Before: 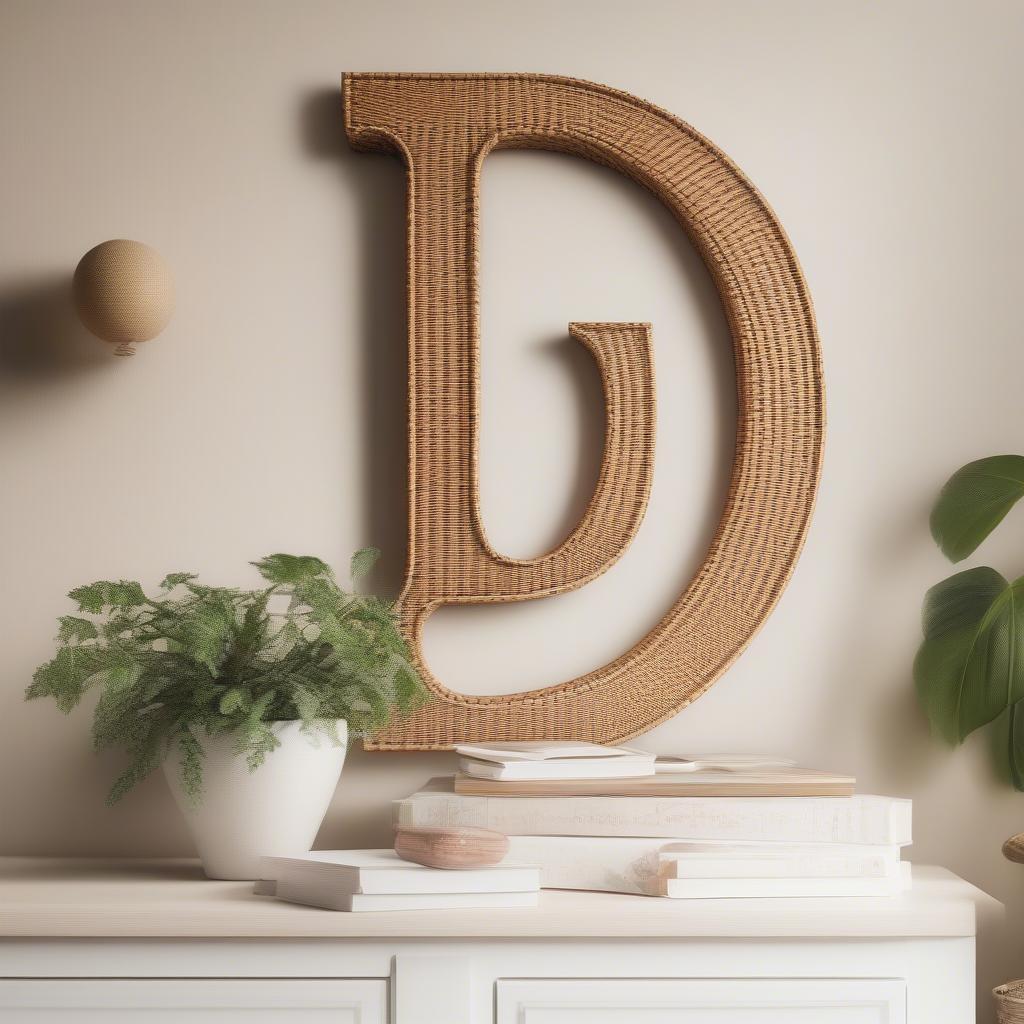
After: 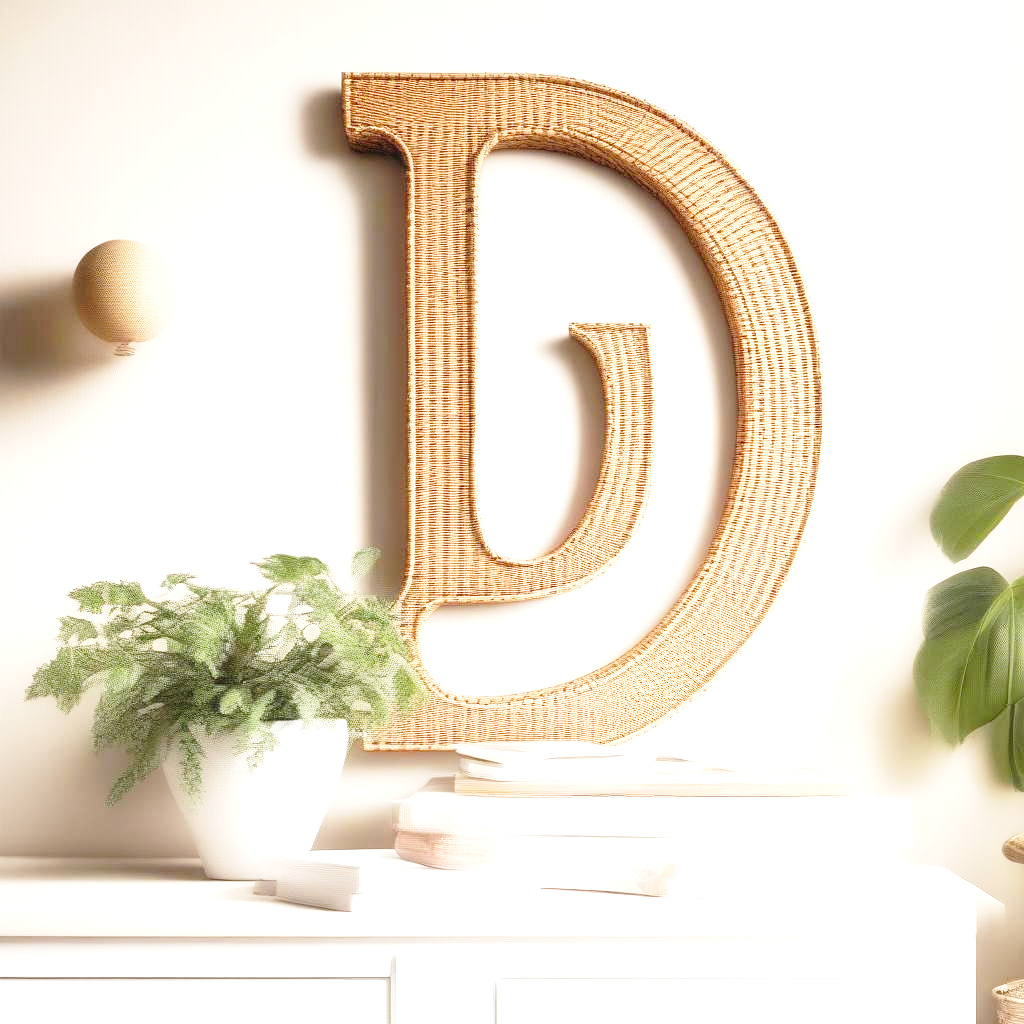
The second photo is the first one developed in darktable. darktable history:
base curve: curves: ch0 [(0, 0) (0.028, 0.03) (0.121, 0.232) (0.46, 0.748) (0.859, 0.968) (1, 1)], preserve colors none
exposure: exposure 1.092 EV, compensate highlight preservation false
local contrast: on, module defaults
